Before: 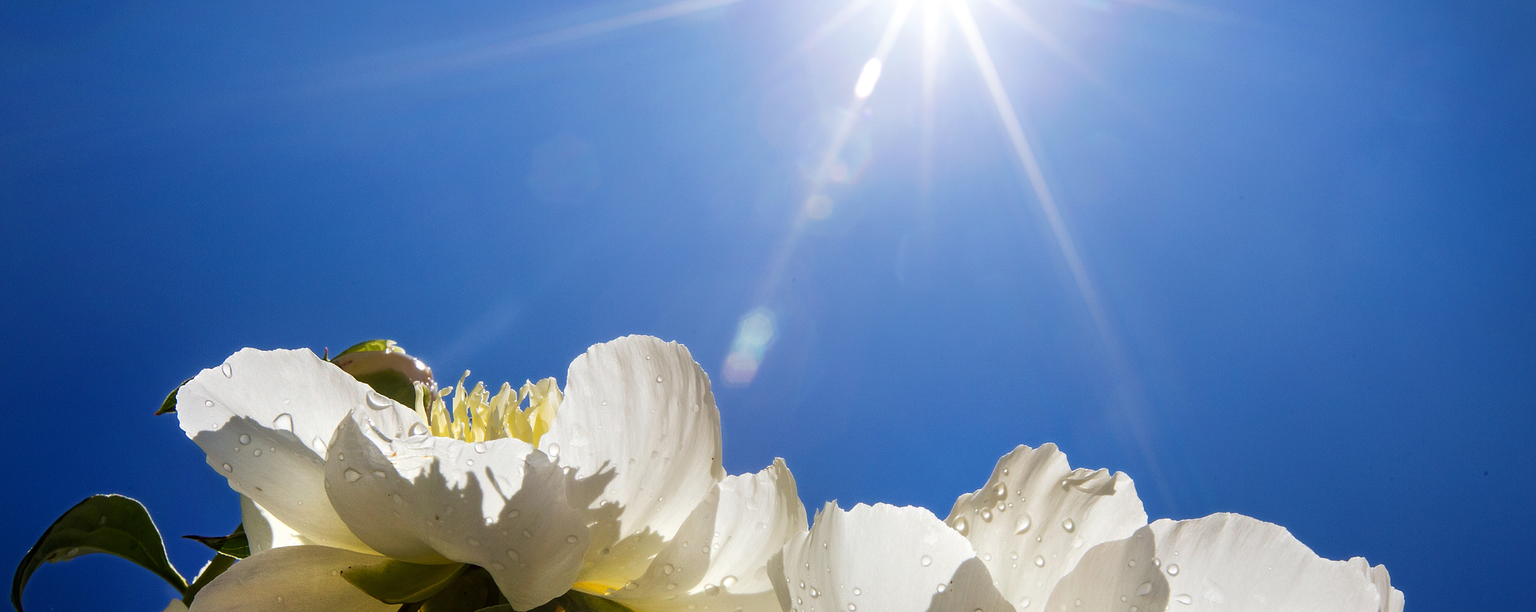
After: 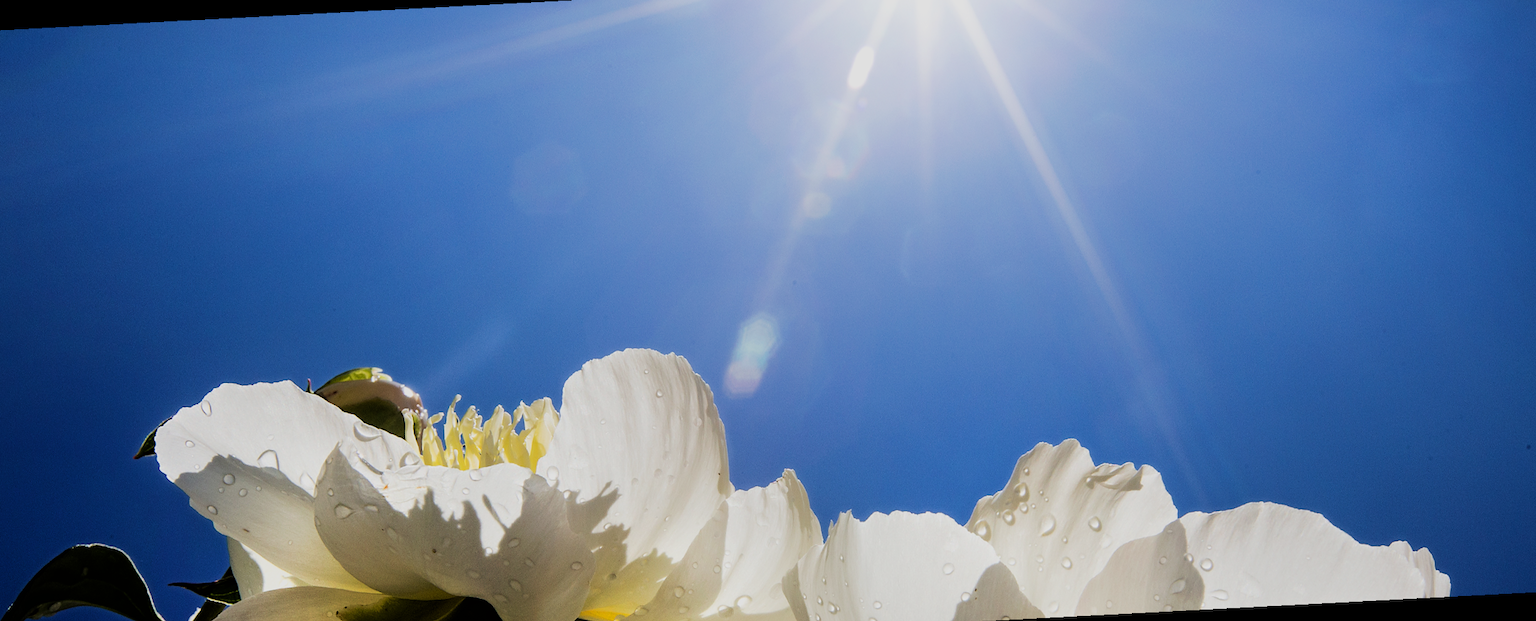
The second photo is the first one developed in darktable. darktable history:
filmic rgb: black relative exposure -5 EV, hardness 2.88, contrast 1.2, highlights saturation mix -30%
rotate and perspective: rotation -3°, crop left 0.031, crop right 0.968, crop top 0.07, crop bottom 0.93
